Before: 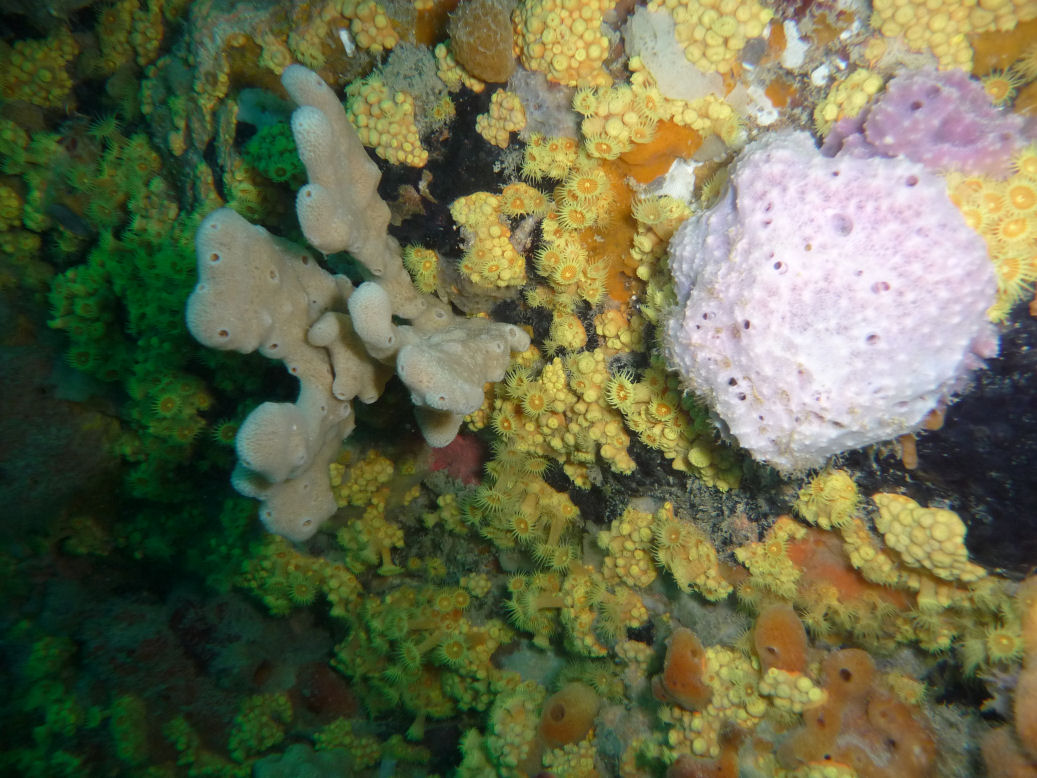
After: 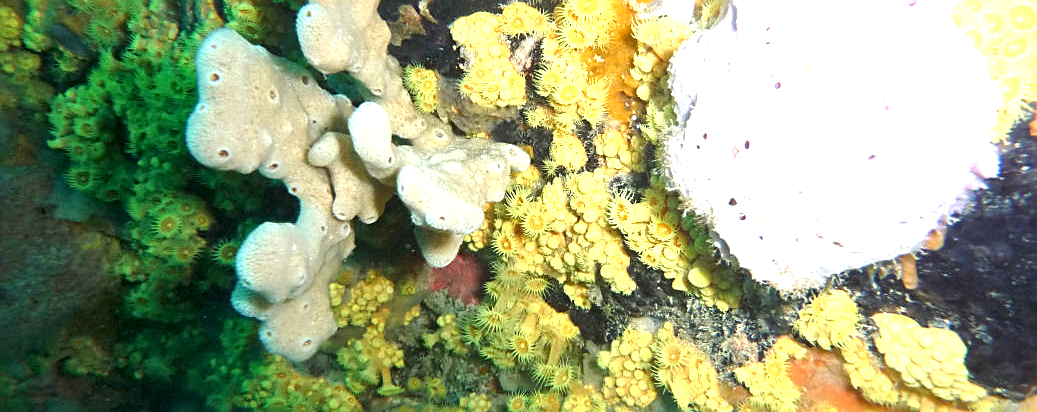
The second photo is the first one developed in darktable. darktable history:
exposure: black level correction 0, exposure 1.581 EV, compensate highlight preservation false
sharpen: on, module defaults
crop and rotate: top 23.257%, bottom 23.719%
local contrast: mode bilateral grid, contrast 25, coarseness 59, detail 151%, midtone range 0.2
